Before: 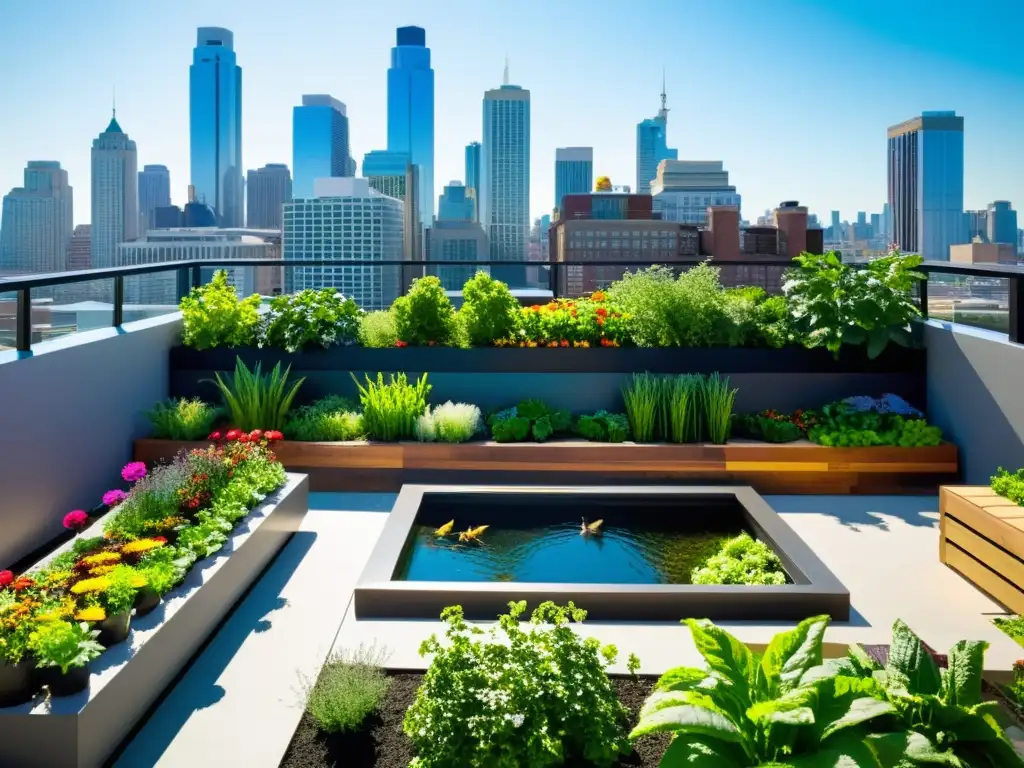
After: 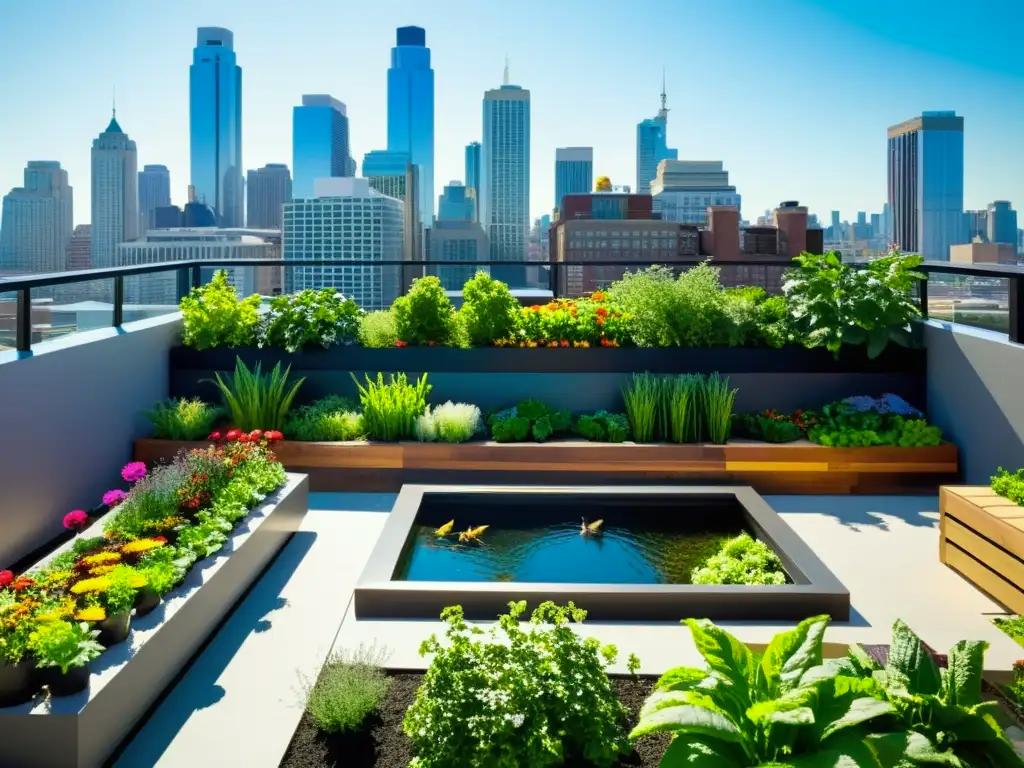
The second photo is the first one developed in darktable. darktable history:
color correction: highlights a* -2.56, highlights b* 2.44
